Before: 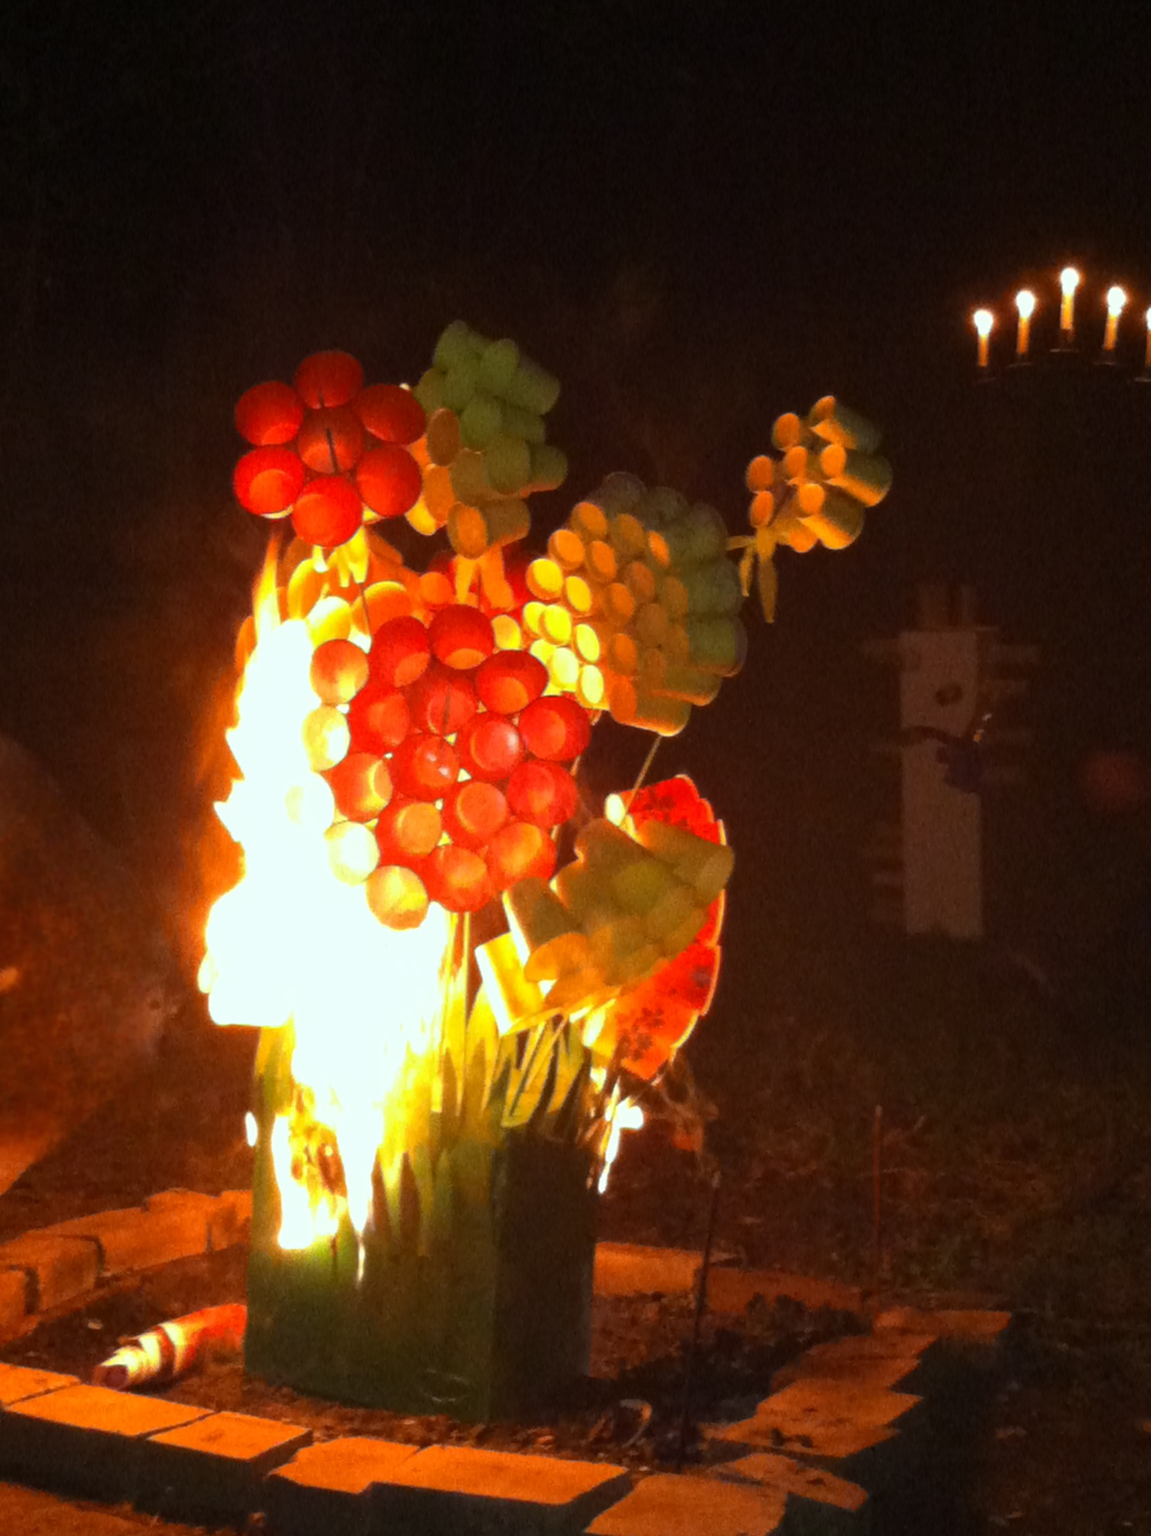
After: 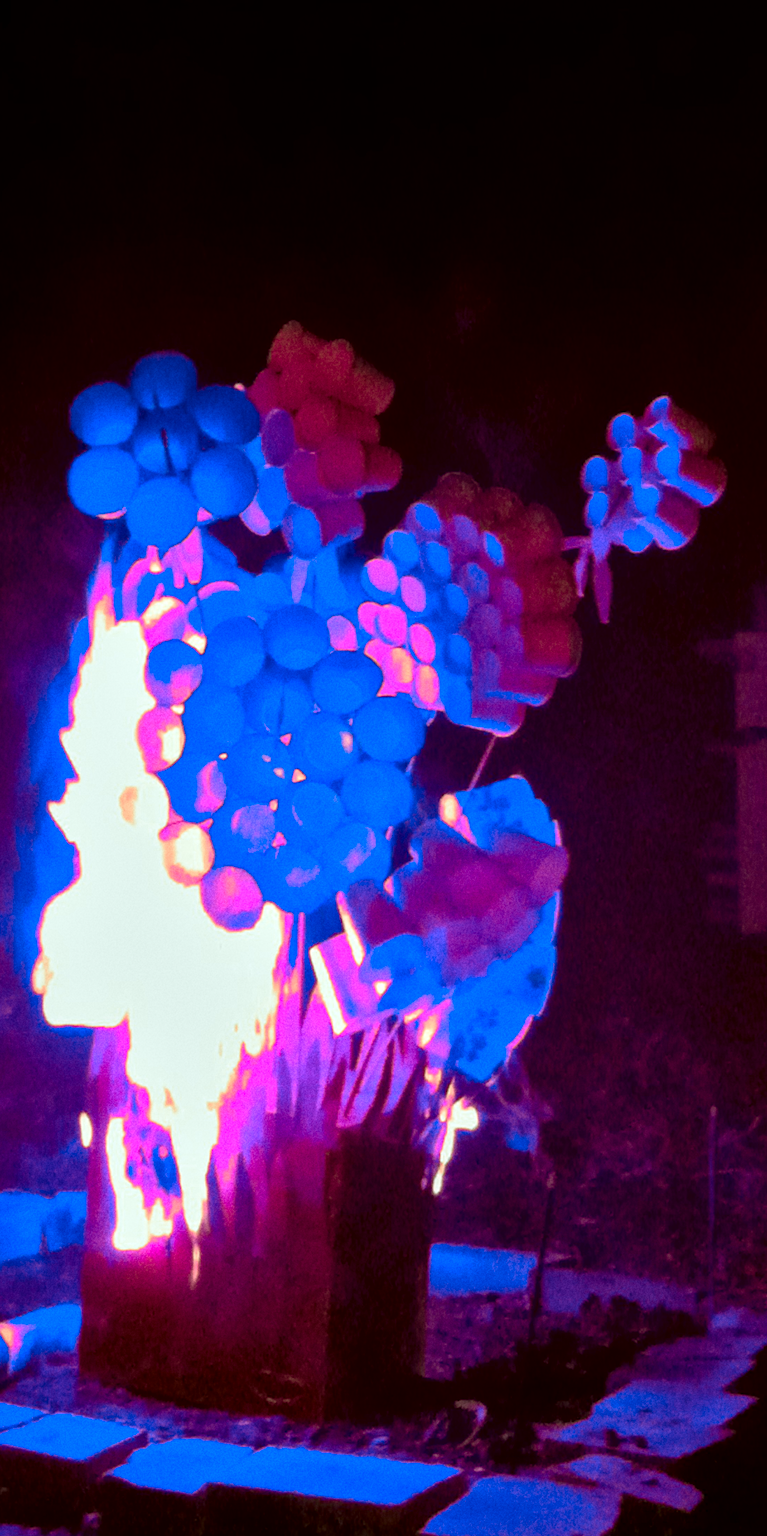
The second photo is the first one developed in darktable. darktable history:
crop and rotate: left 14.436%, right 18.898%
tone equalizer: on, module defaults
color zones: curves: ch0 [(0.826, 0.353)]; ch1 [(0.242, 0.647) (0.889, 0.342)]; ch2 [(0.246, 0.089) (0.969, 0.068)]
grain: coarseness 22.88 ISO
local contrast: mode bilateral grid, contrast 50, coarseness 50, detail 150%, midtone range 0.2
exposure: black level correction 0.009, compensate highlight preservation false
